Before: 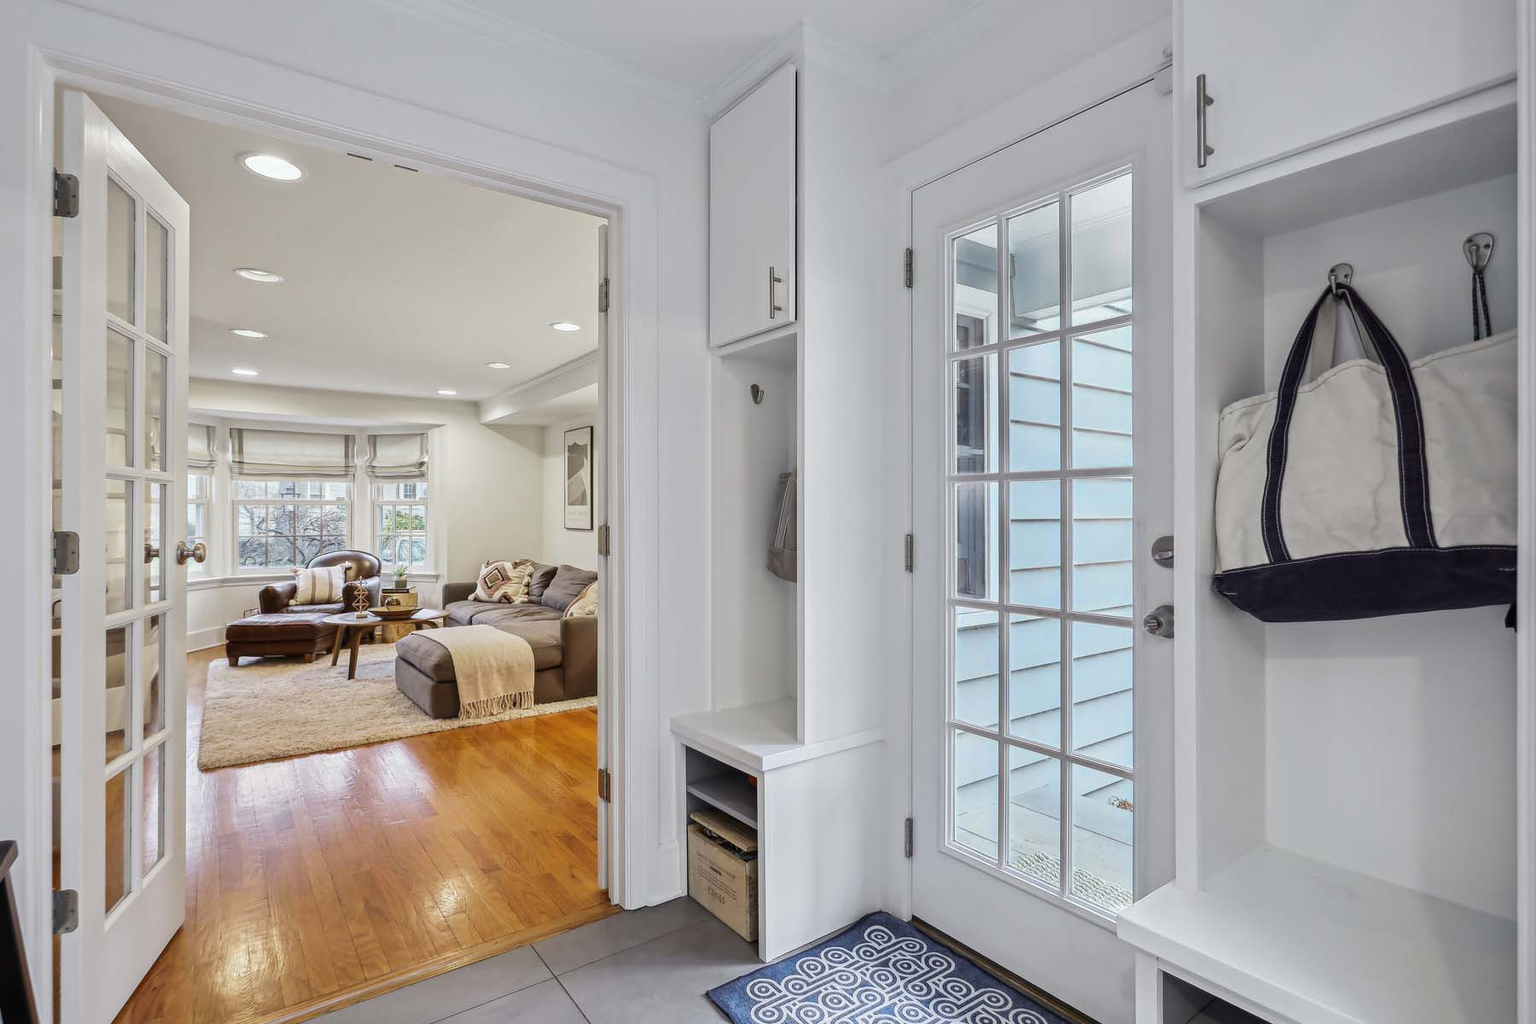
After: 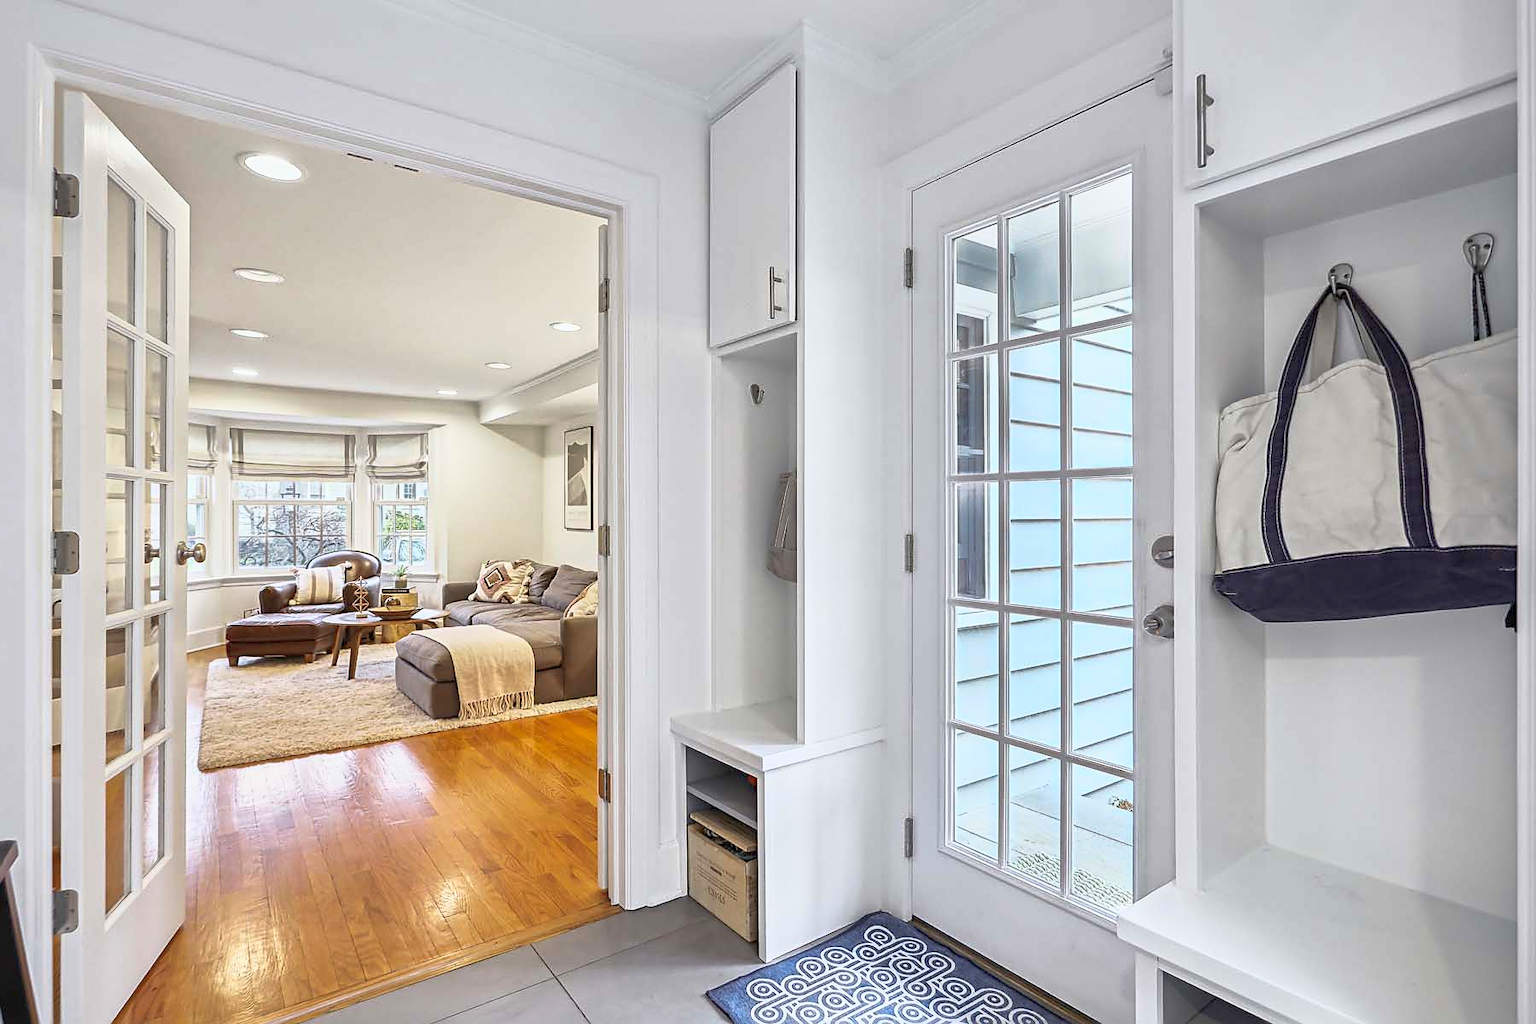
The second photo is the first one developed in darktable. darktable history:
base curve: curves: ch0 [(0, 0) (0.557, 0.834) (1, 1)]
sharpen: on, module defaults
local contrast: mode bilateral grid, contrast 100, coarseness 100, detail 94%, midtone range 0.2
shadows and highlights: on, module defaults
